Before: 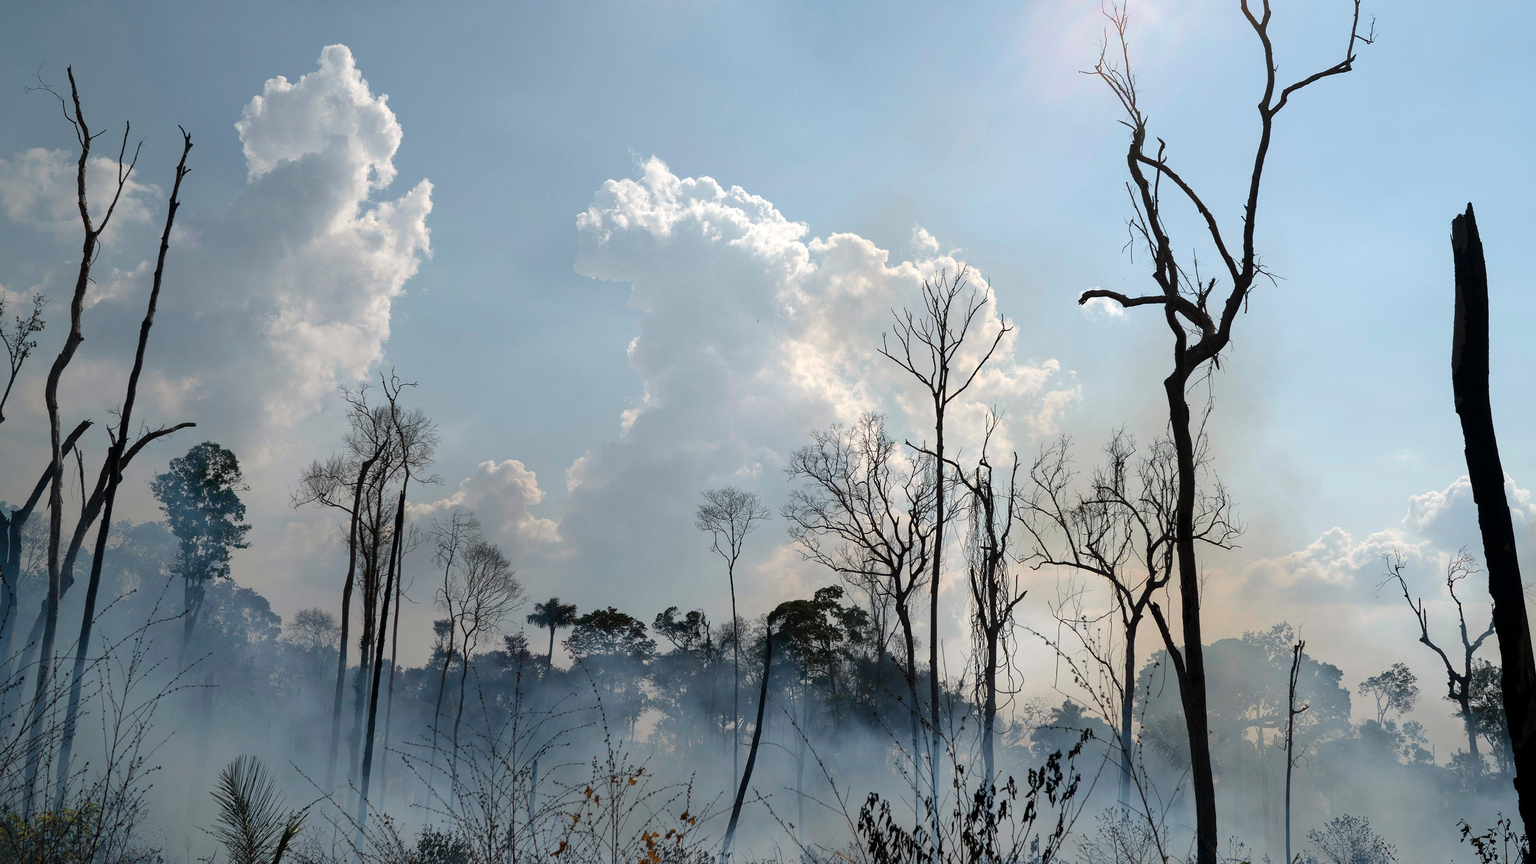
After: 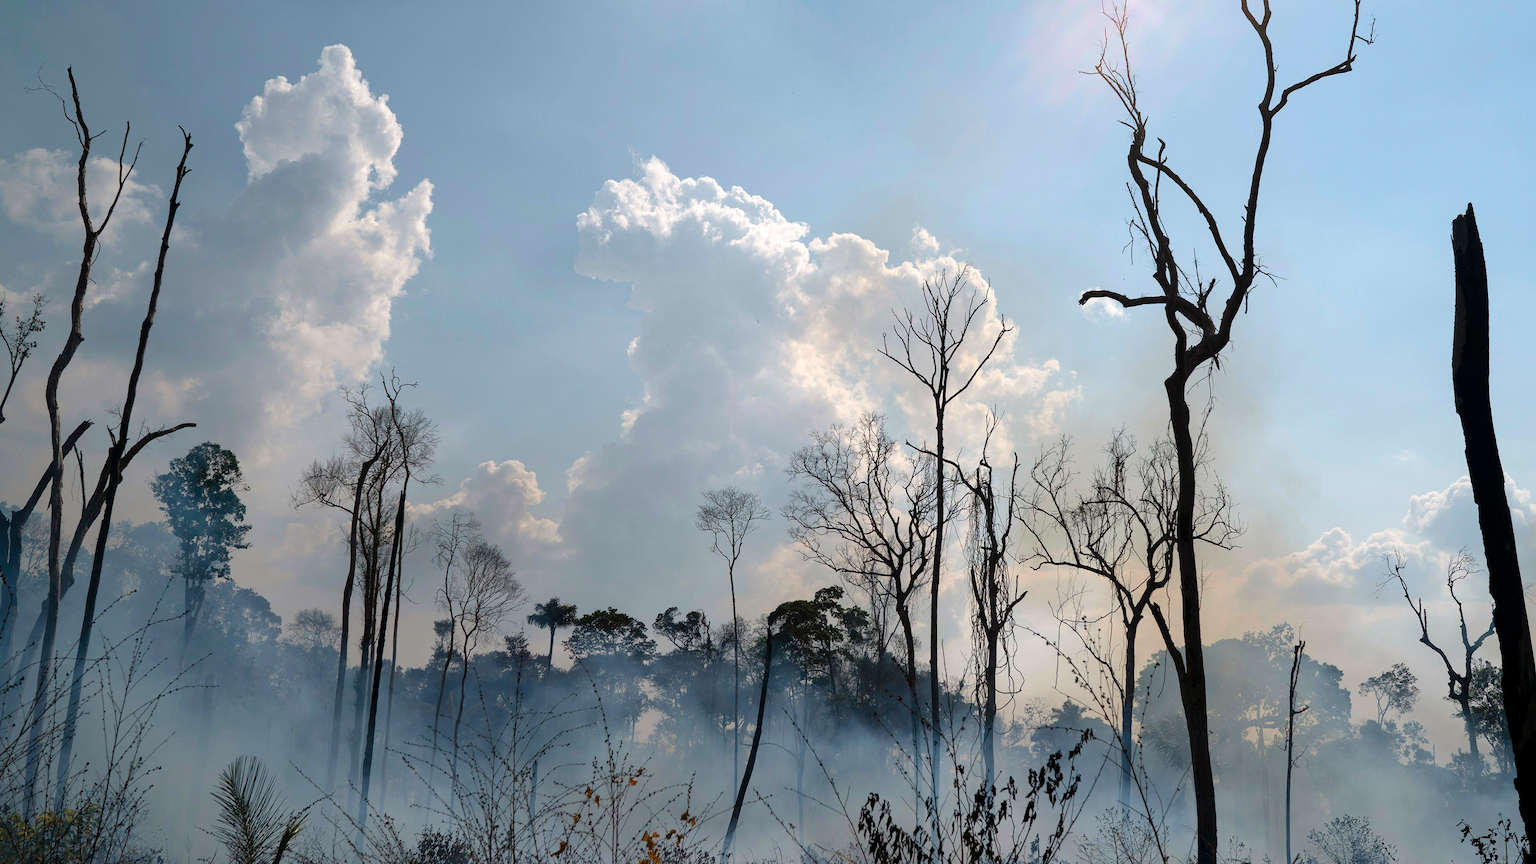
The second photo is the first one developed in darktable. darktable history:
color balance rgb: highlights gain › chroma 0.262%, highlights gain › hue 330.17°, perceptual saturation grading › global saturation 14.668%, global vibrance 11.058%
